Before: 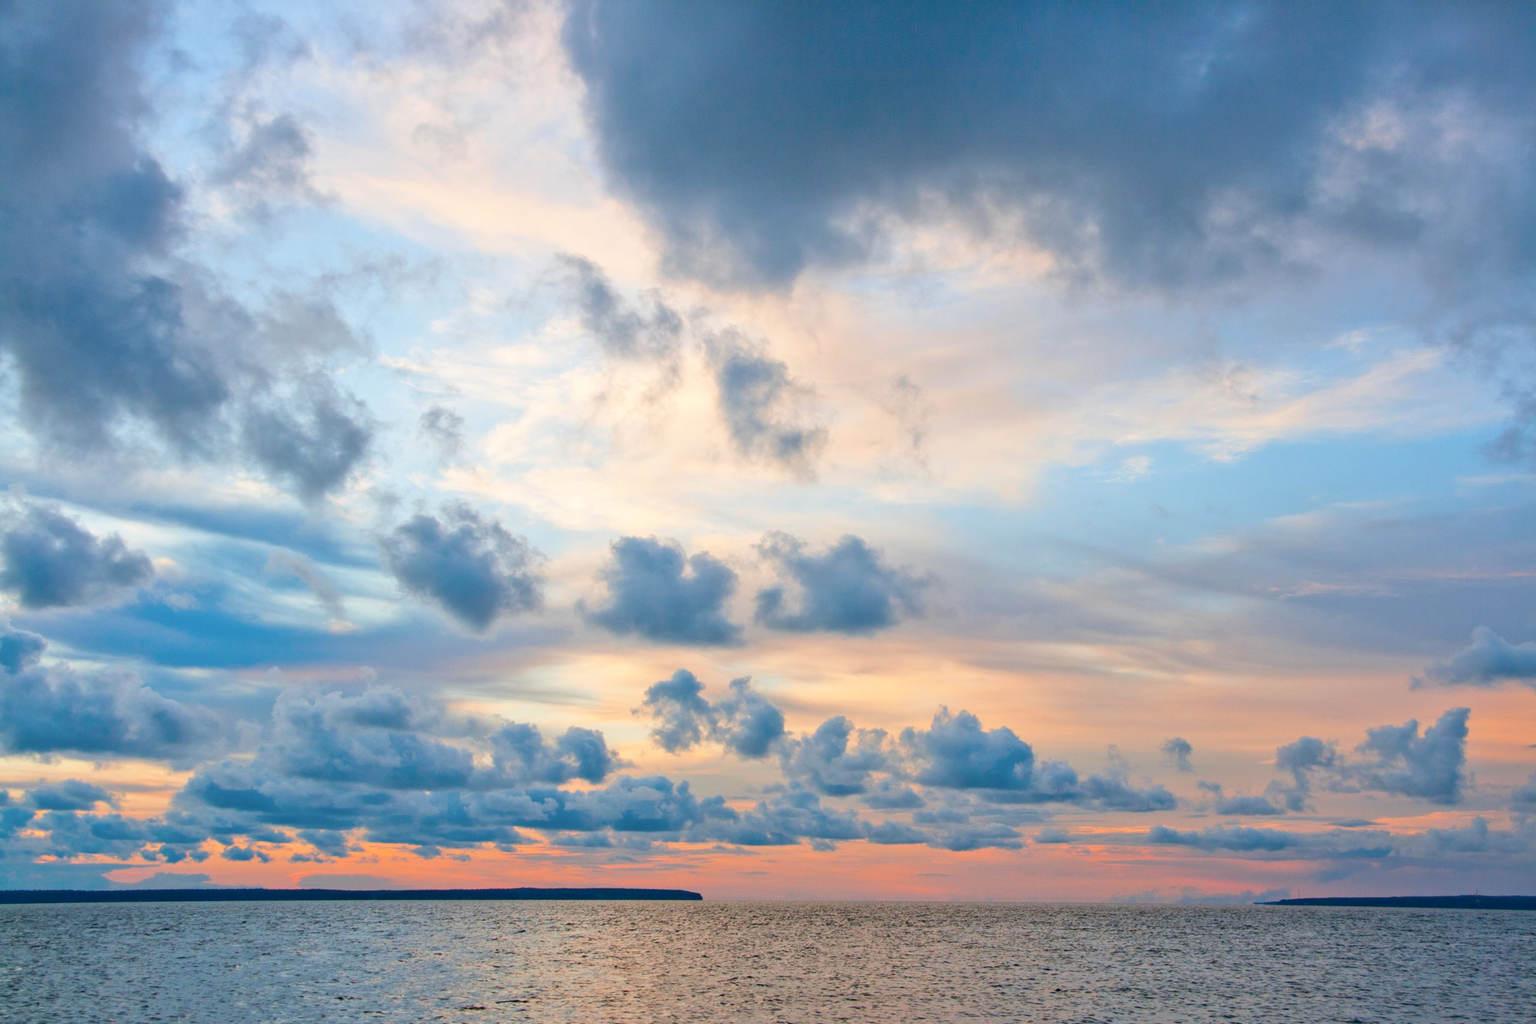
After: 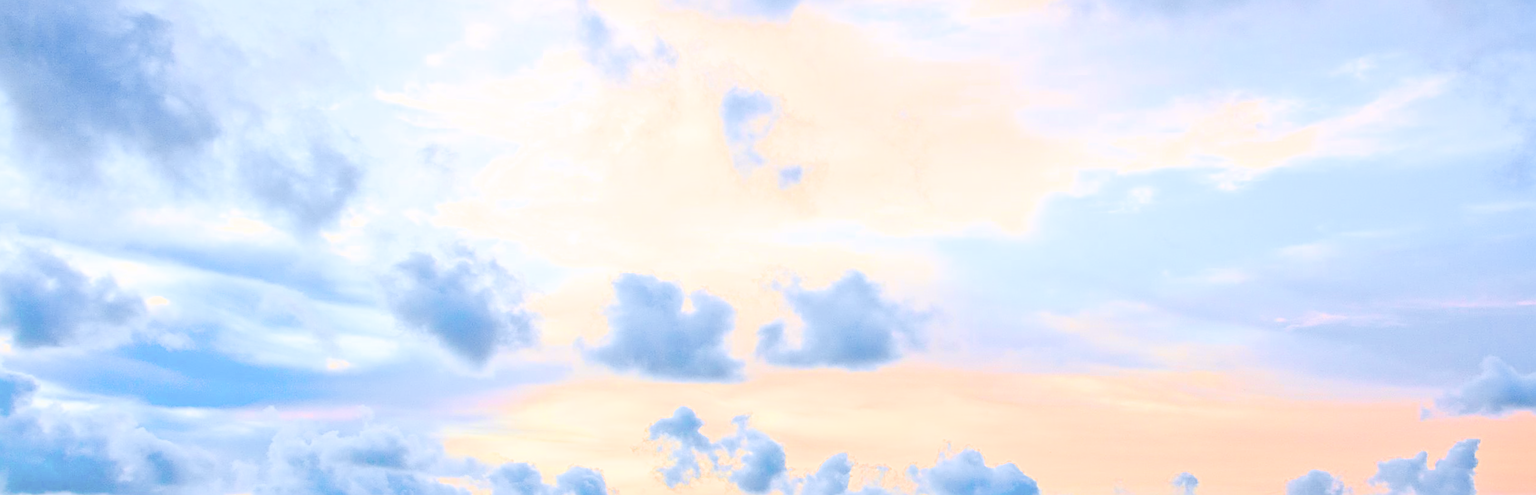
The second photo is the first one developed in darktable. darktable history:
rotate and perspective: rotation -0.45°, automatic cropping original format, crop left 0.008, crop right 0.992, crop top 0.012, crop bottom 0.988
crop and rotate: top 26.056%, bottom 25.543%
filmic rgb: white relative exposure 3.85 EV, hardness 4.3
sharpen: radius 2.676, amount 0.669
tone curve: curves: ch0 [(0, 0.036) (0.119, 0.115) (0.461, 0.479) (0.715, 0.767) (0.817, 0.865) (1, 0.998)]; ch1 [(0, 0) (0.377, 0.416) (0.44, 0.478) (0.487, 0.498) (0.514, 0.525) (0.538, 0.552) (0.67, 0.688) (1, 1)]; ch2 [(0, 0) (0.38, 0.405) (0.463, 0.445) (0.492, 0.486) (0.524, 0.541) (0.578, 0.59) (0.653, 0.658) (1, 1)], color space Lab, independent channels, preserve colors none
color balance rgb: linear chroma grading › global chroma 15%, perceptual saturation grading › global saturation 30%
exposure: black level correction 0, exposure 1.5 EV, compensate highlight preservation false
